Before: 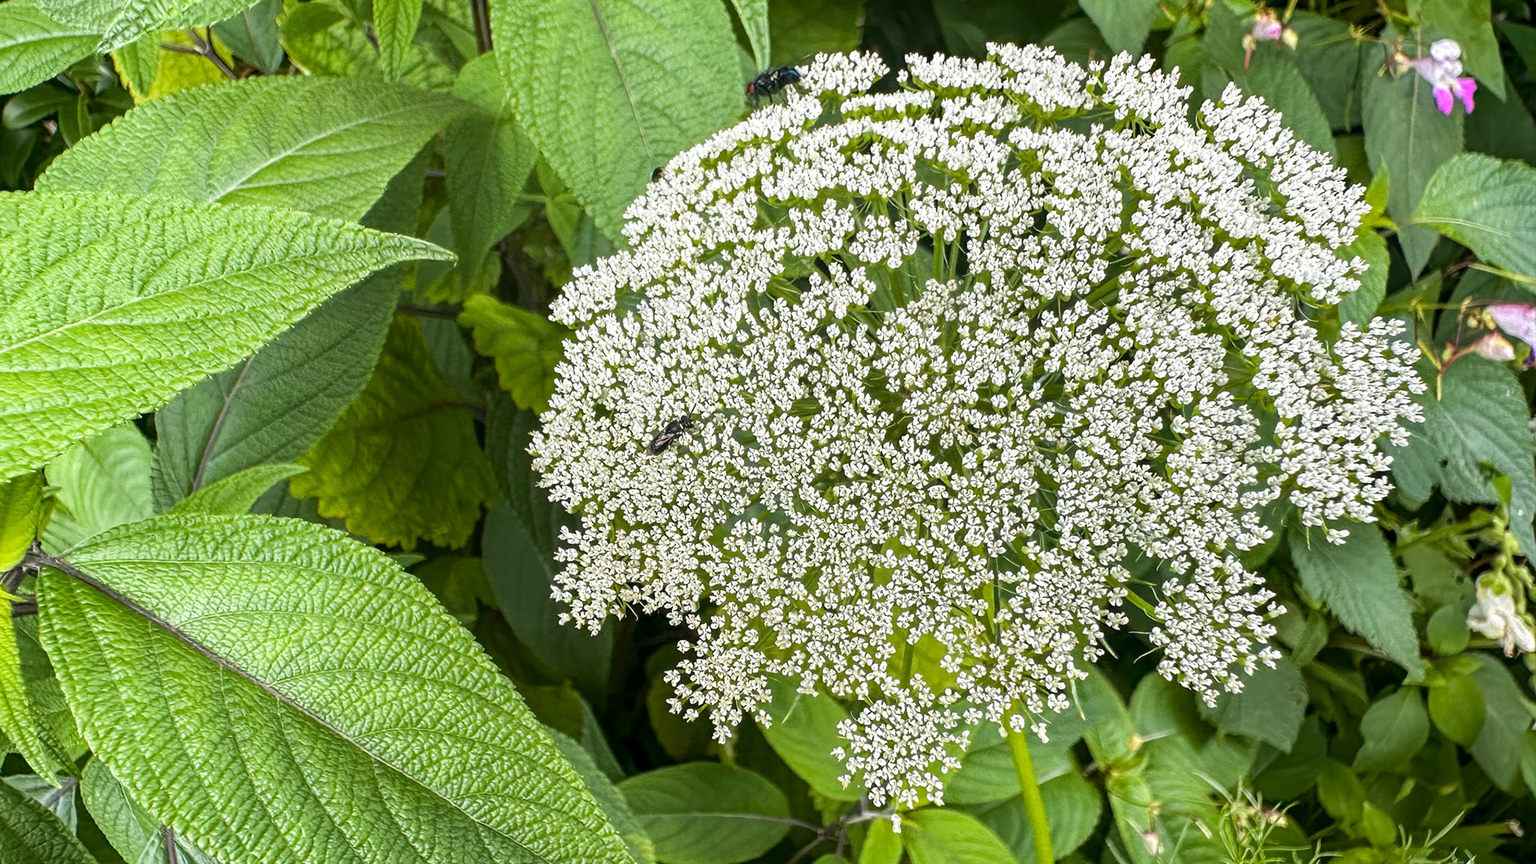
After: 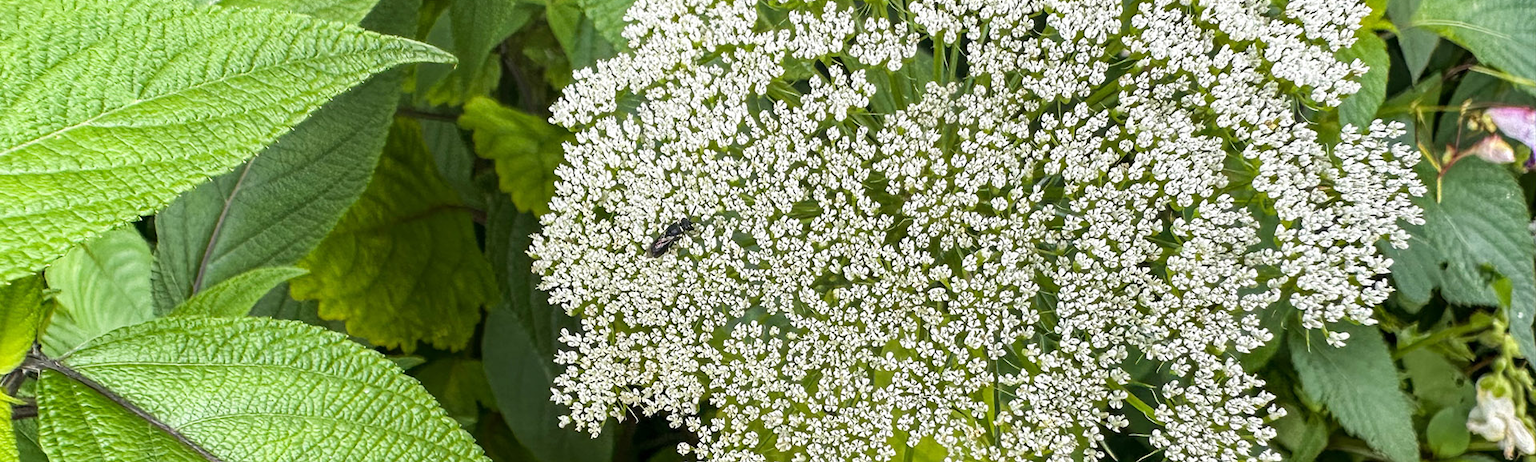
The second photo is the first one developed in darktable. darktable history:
crop and rotate: top 23.043%, bottom 23.437%
